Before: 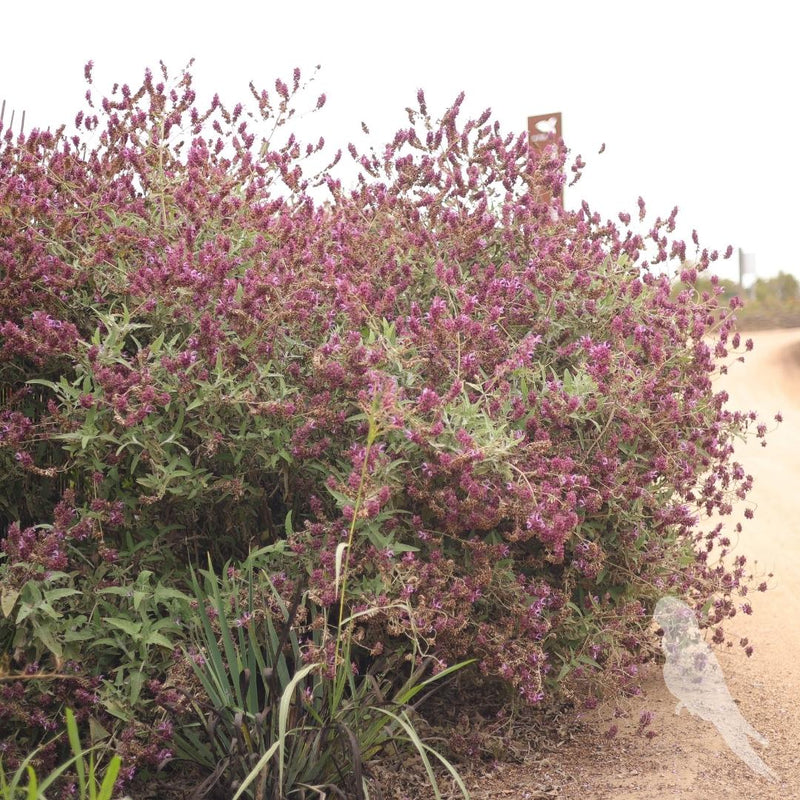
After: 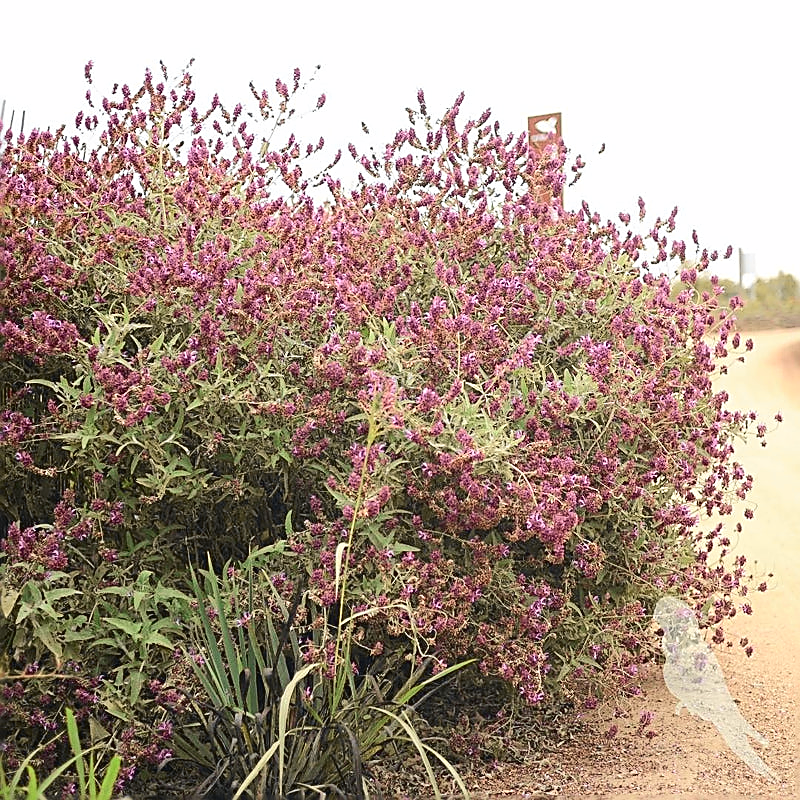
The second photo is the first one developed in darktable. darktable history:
sharpen: radius 1.697, amount 1.287
tone curve: curves: ch0 [(0, 0.018) (0.061, 0.041) (0.205, 0.191) (0.289, 0.292) (0.39, 0.424) (0.493, 0.551) (0.666, 0.743) (0.795, 0.841) (1, 0.998)]; ch1 [(0, 0) (0.385, 0.343) (0.439, 0.415) (0.494, 0.498) (0.501, 0.501) (0.51, 0.496) (0.548, 0.554) (0.586, 0.61) (0.684, 0.658) (0.783, 0.804) (1, 1)]; ch2 [(0, 0) (0.304, 0.31) (0.403, 0.399) (0.441, 0.428) (0.47, 0.469) (0.498, 0.496) (0.524, 0.538) (0.566, 0.588) (0.648, 0.665) (0.697, 0.699) (1, 1)], color space Lab, independent channels
